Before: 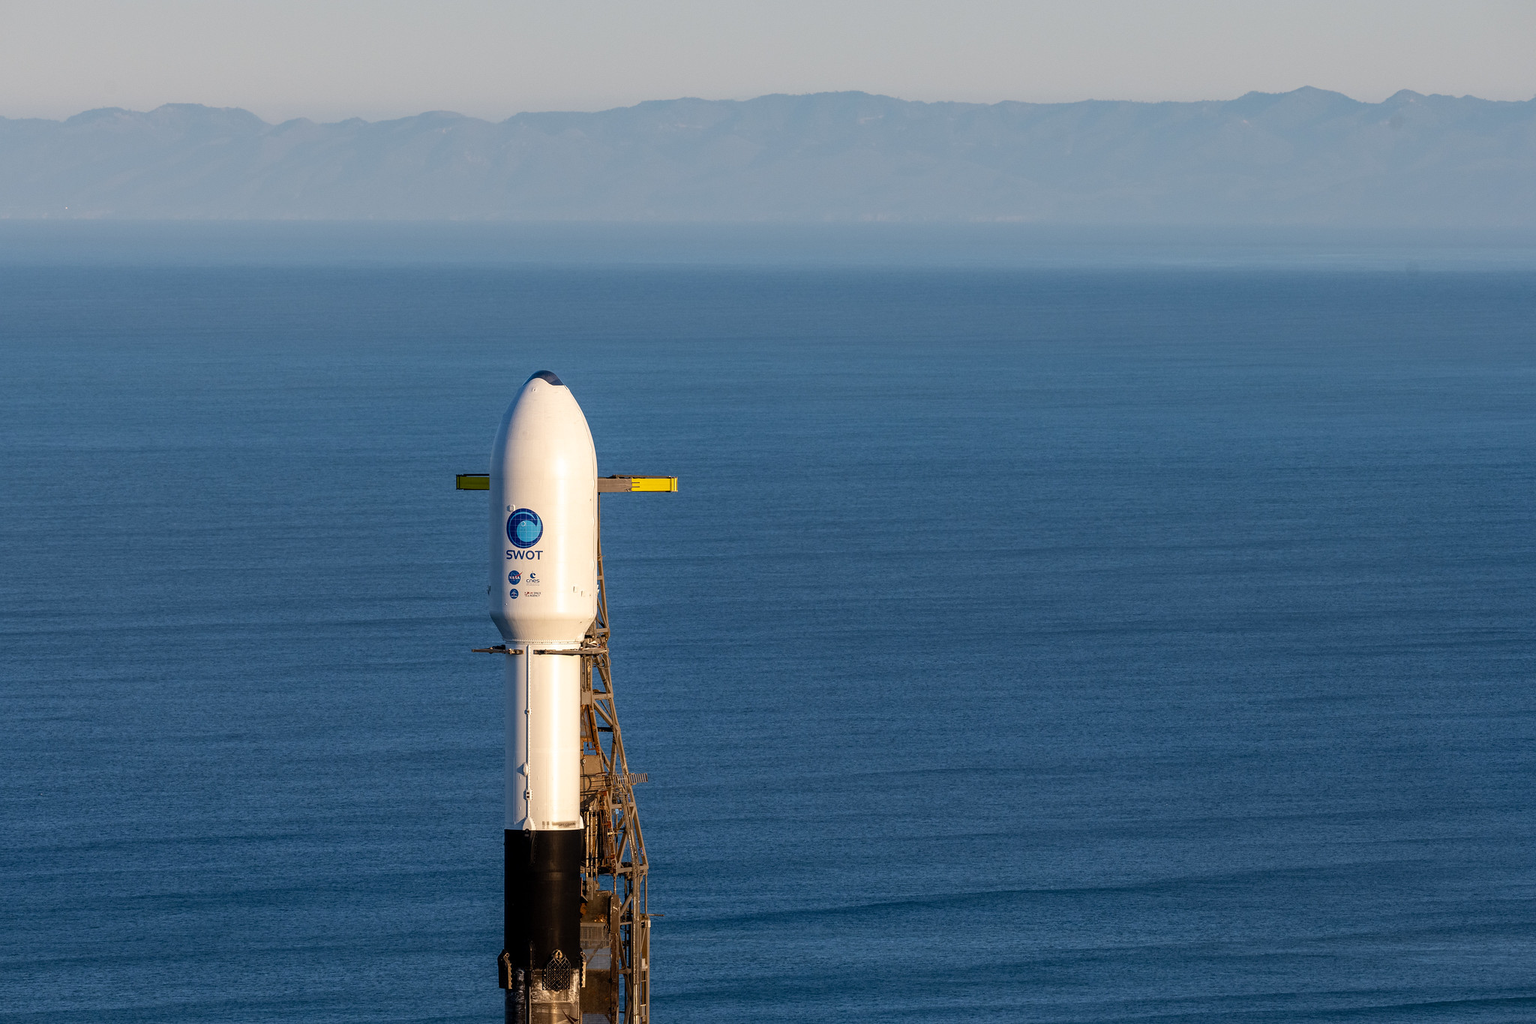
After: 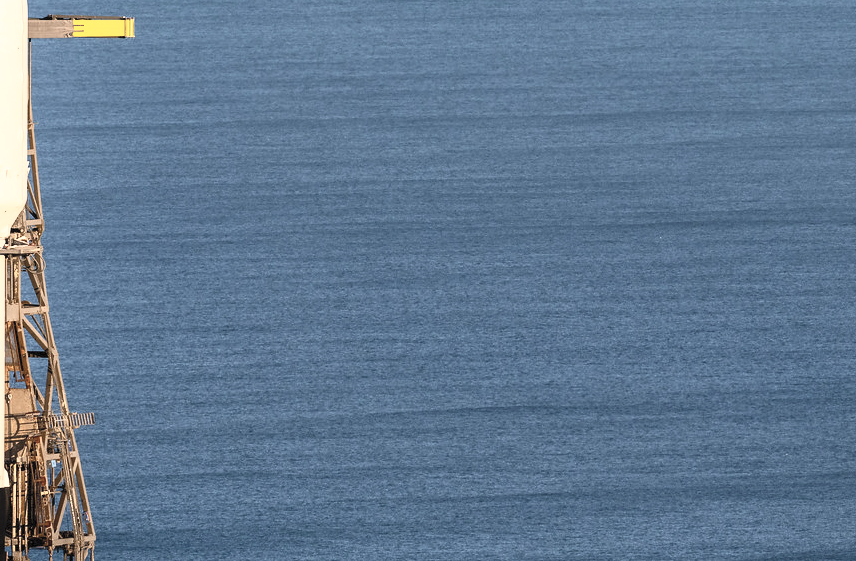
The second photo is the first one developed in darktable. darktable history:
crop: left 37.588%, top 45.301%, right 20.611%, bottom 13.578%
contrast brightness saturation: contrast 0.425, brightness 0.563, saturation -0.205
